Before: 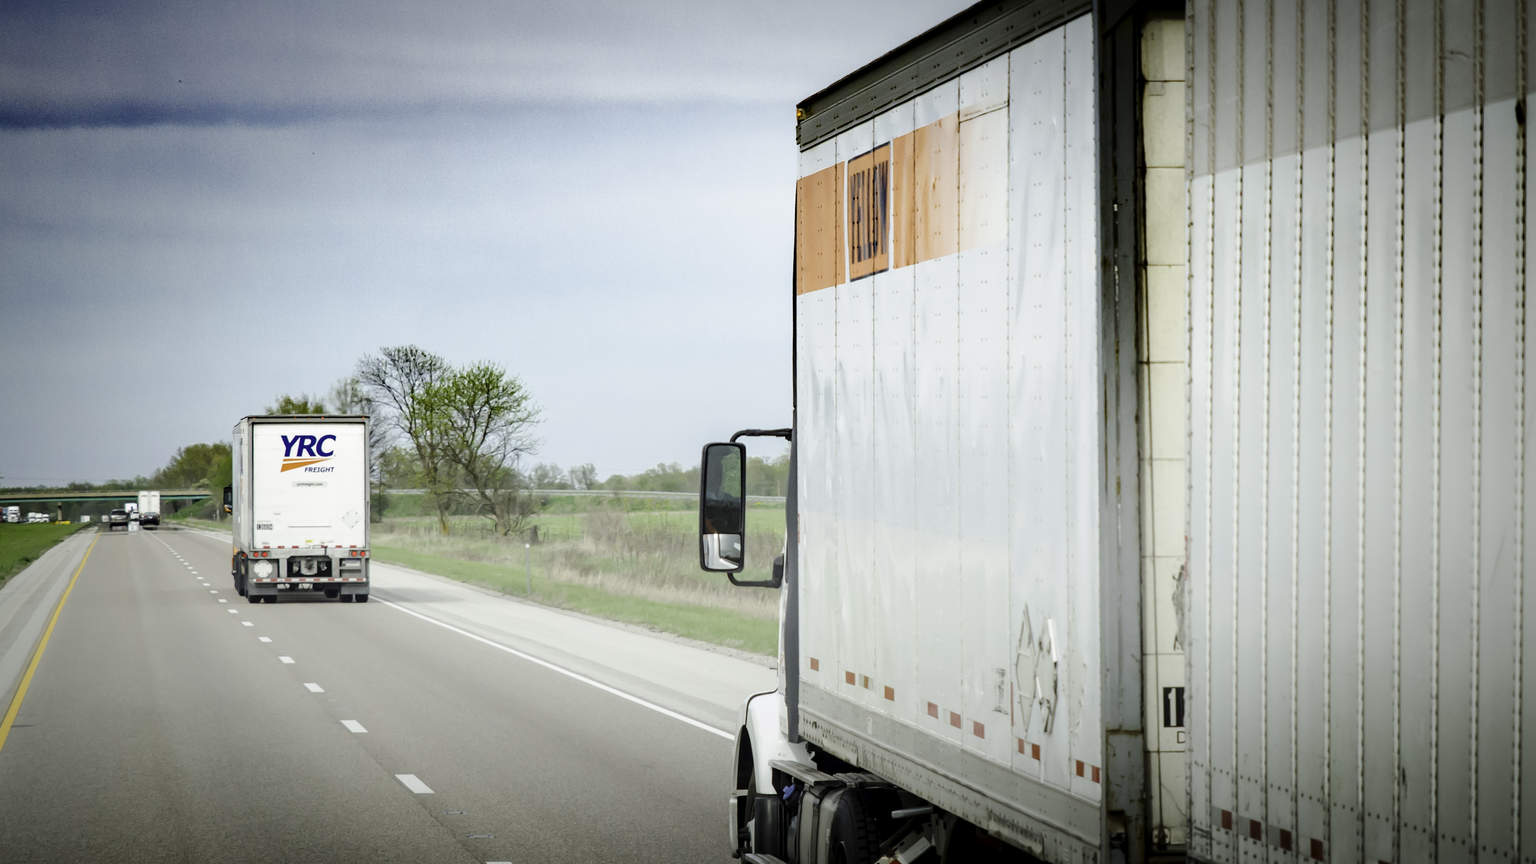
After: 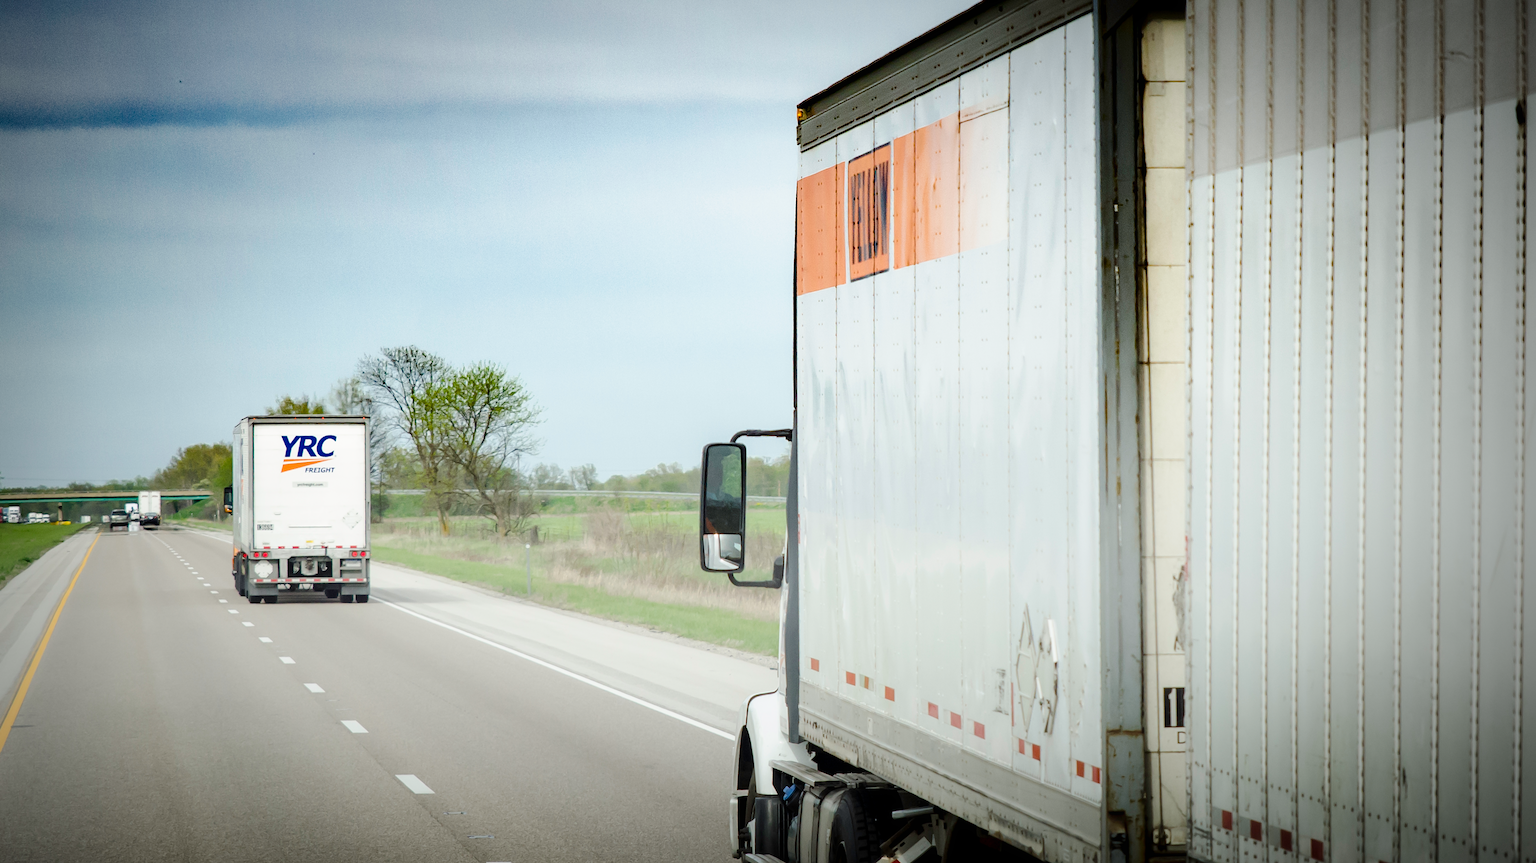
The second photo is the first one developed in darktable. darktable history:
contrast equalizer: octaves 7, y [[0.5, 0.5, 0.478, 0.5, 0.5, 0.5], [0.5 ×6], [0.5 ×6], [0 ×6], [0 ×6]]
vignetting: center (-0.08, 0.059), unbound false
sharpen: on, module defaults
